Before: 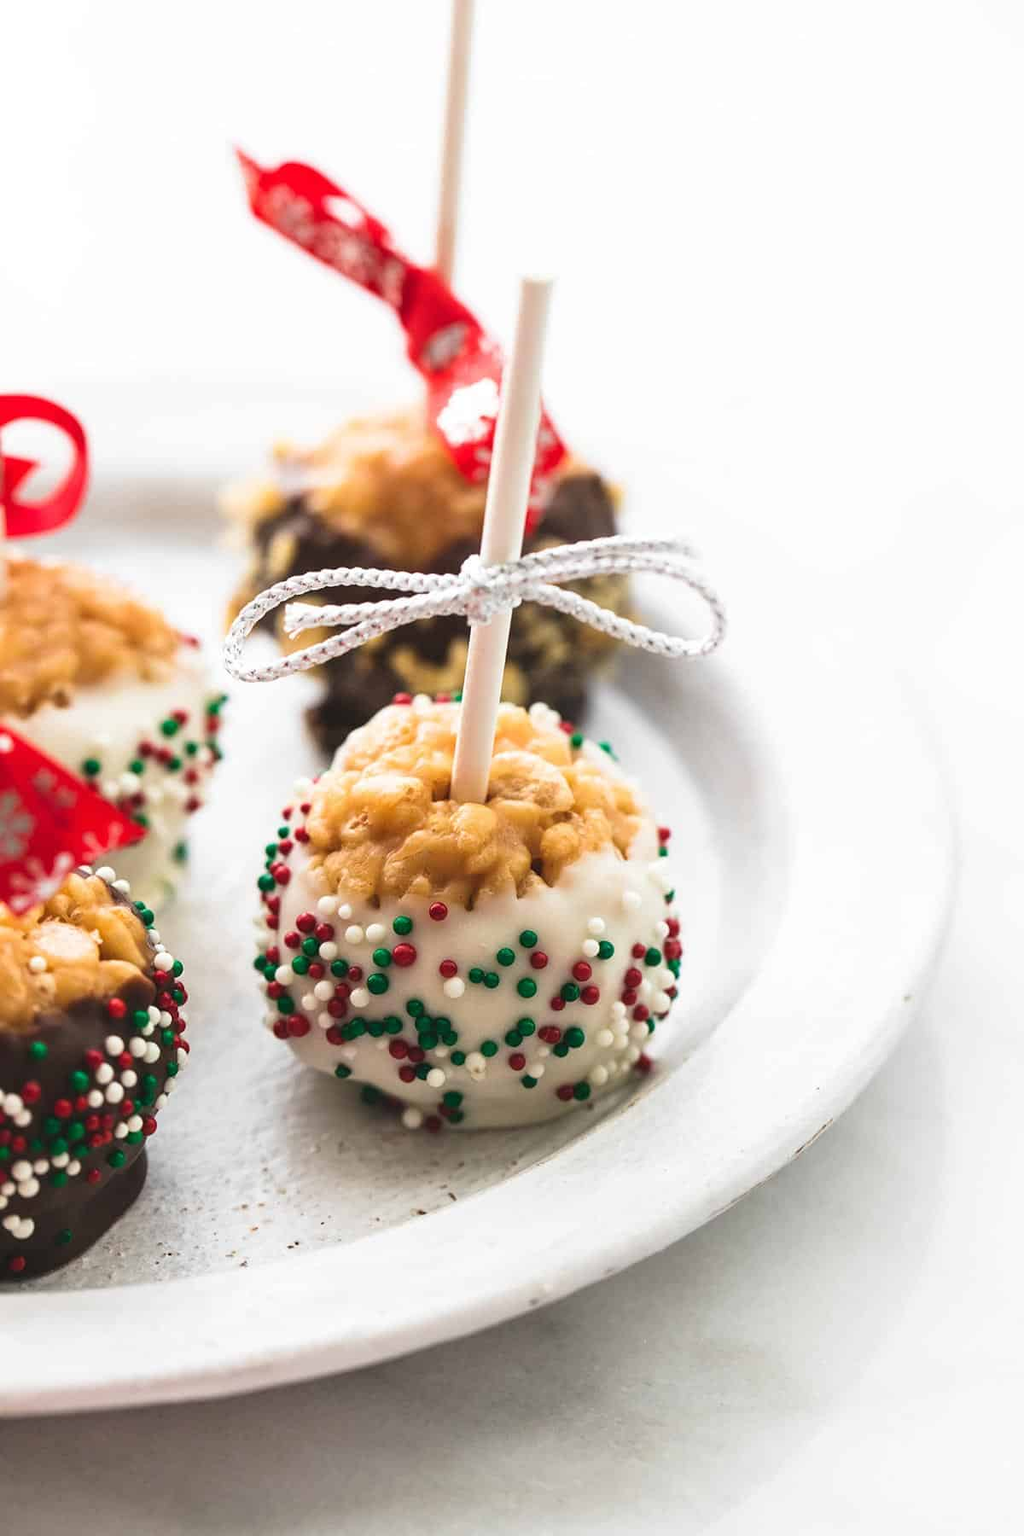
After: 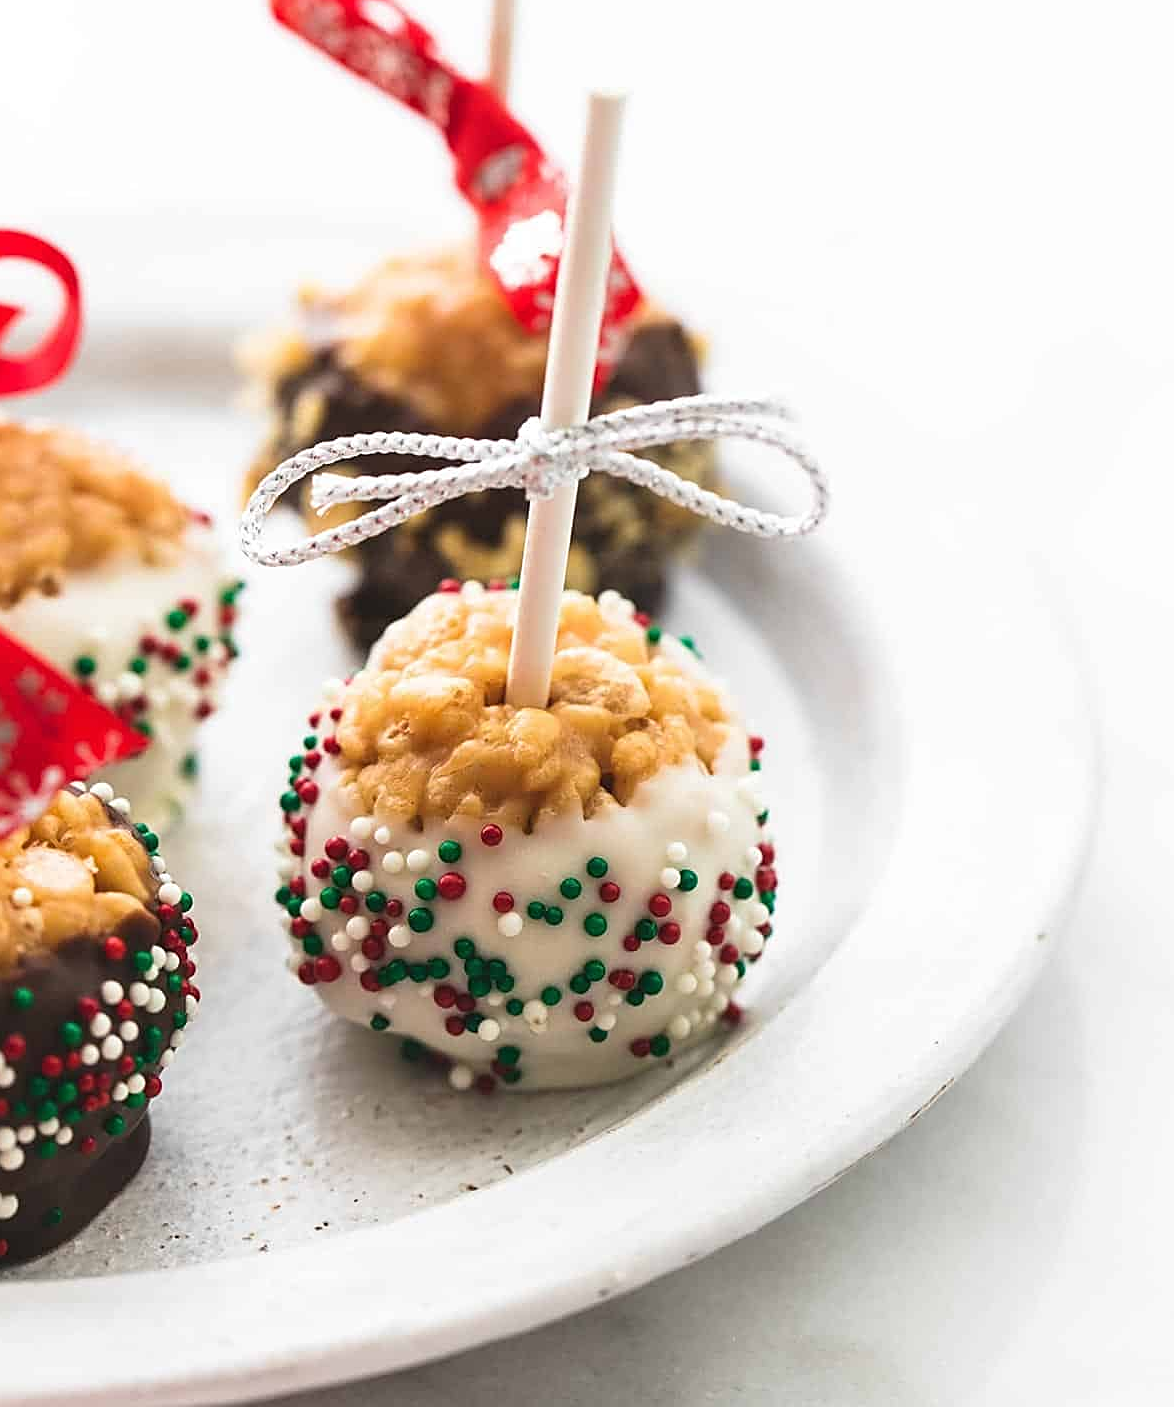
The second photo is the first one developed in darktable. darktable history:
sharpen: on, module defaults
crop and rotate: left 1.855%, top 12.986%, right 0.254%, bottom 8.81%
